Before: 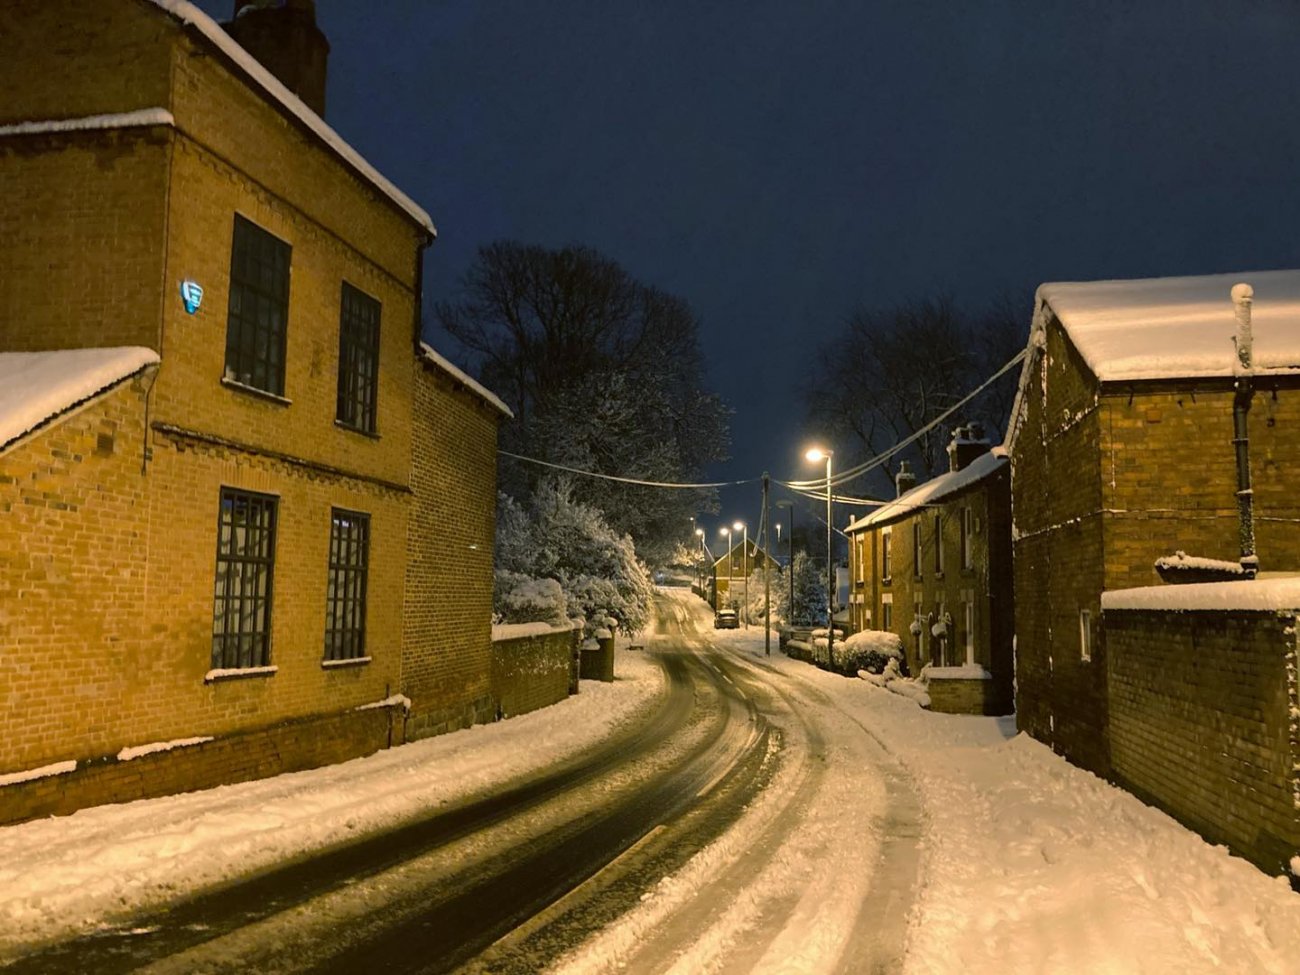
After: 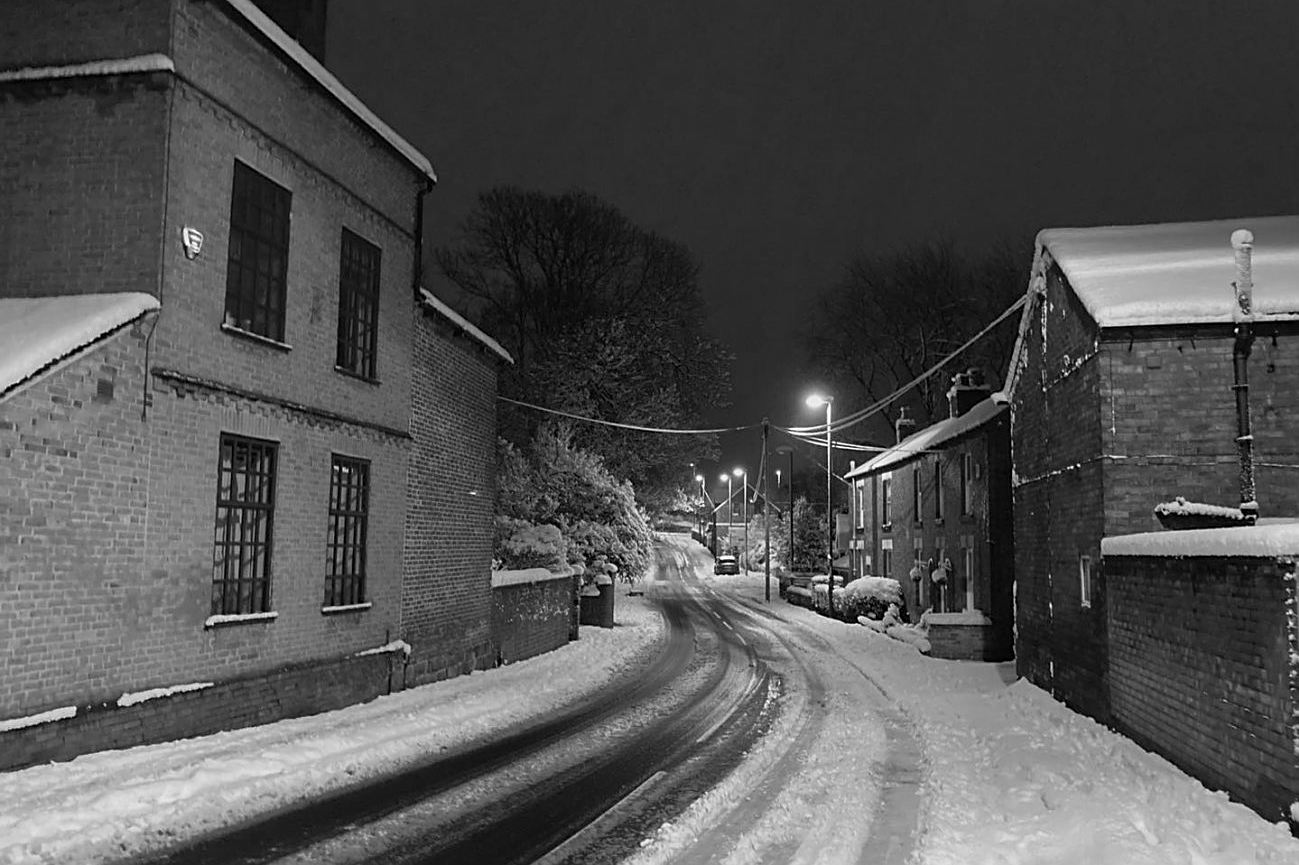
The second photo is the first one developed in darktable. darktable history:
sharpen: on, module defaults
color zones: curves: ch0 [(0, 0.466) (0.128, 0.466) (0.25, 0.5) (0.375, 0.456) (0.5, 0.5) (0.625, 0.5) (0.737, 0.652) (0.875, 0.5)]; ch1 [(0, 0.603) (0.125, 0.618) (0.261, 0.348) (0.372, 0.353) (0.497, 0.363) (0.611, 0.45) (0.731, 0.427) (0.875, 0.518) (0.998, 0.652)]; ch2 [(0, 0.559) (0.125, 0.451) (0.253, 0.564) (0.37, 0.578) (0.5, 0.466) (0.625, 0.471) (0.731, 0.471) (0.88, 0.485)]
crop and rotate: top 5.609%, bottom 5.609%
monochrome: a 26.22, b 42.67, size 0.8
